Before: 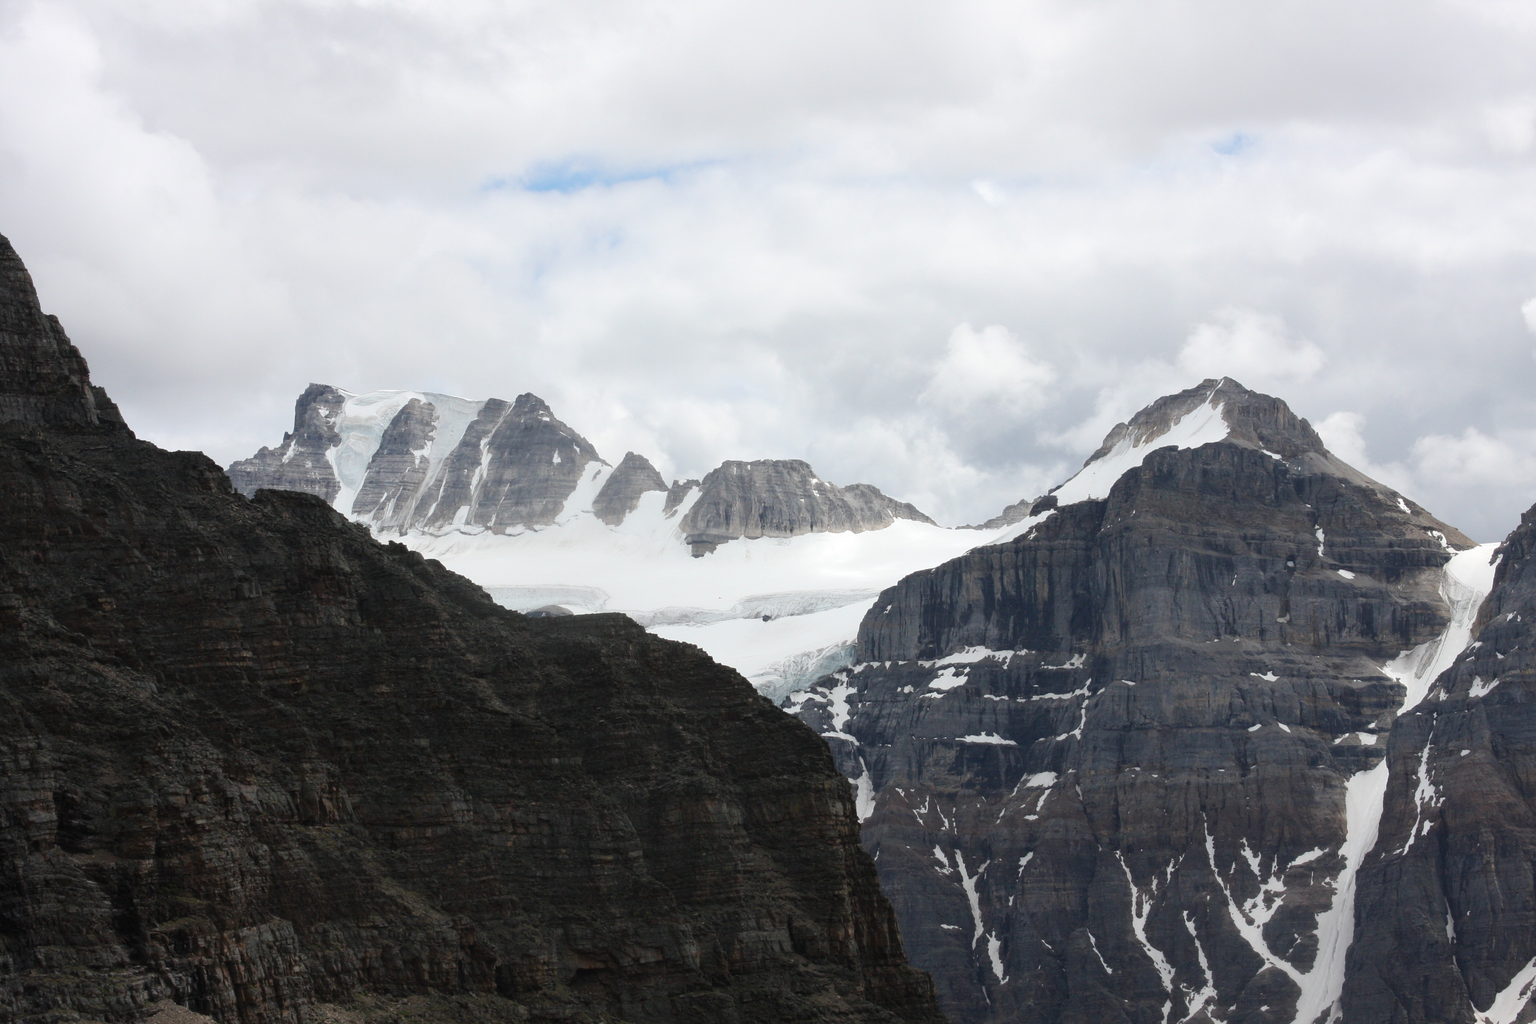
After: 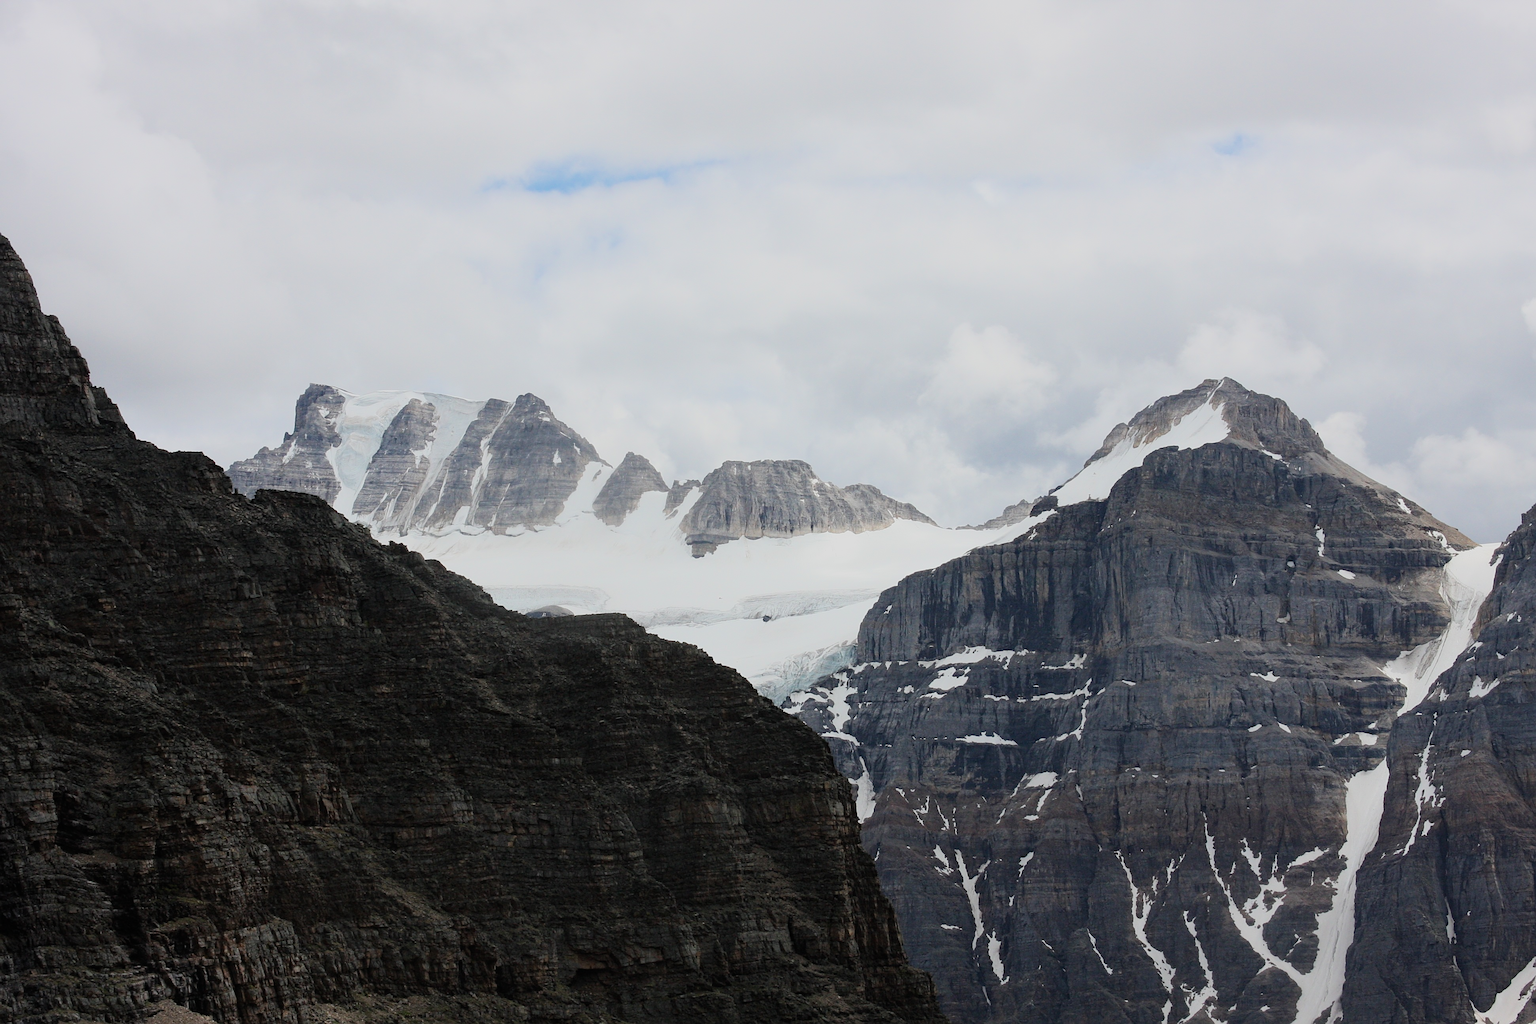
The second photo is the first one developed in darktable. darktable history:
filmic rgb: black relative exposure -16 EV, white relative exposure 6.11 EV, hardness 5.23, color science v6 (2022)
exposure: black level correction 0, exposure 0.302 EV, compensate highlight preservation false
sharpen: on, module defaults
haze removal: compatibility mode true, adaptive false
